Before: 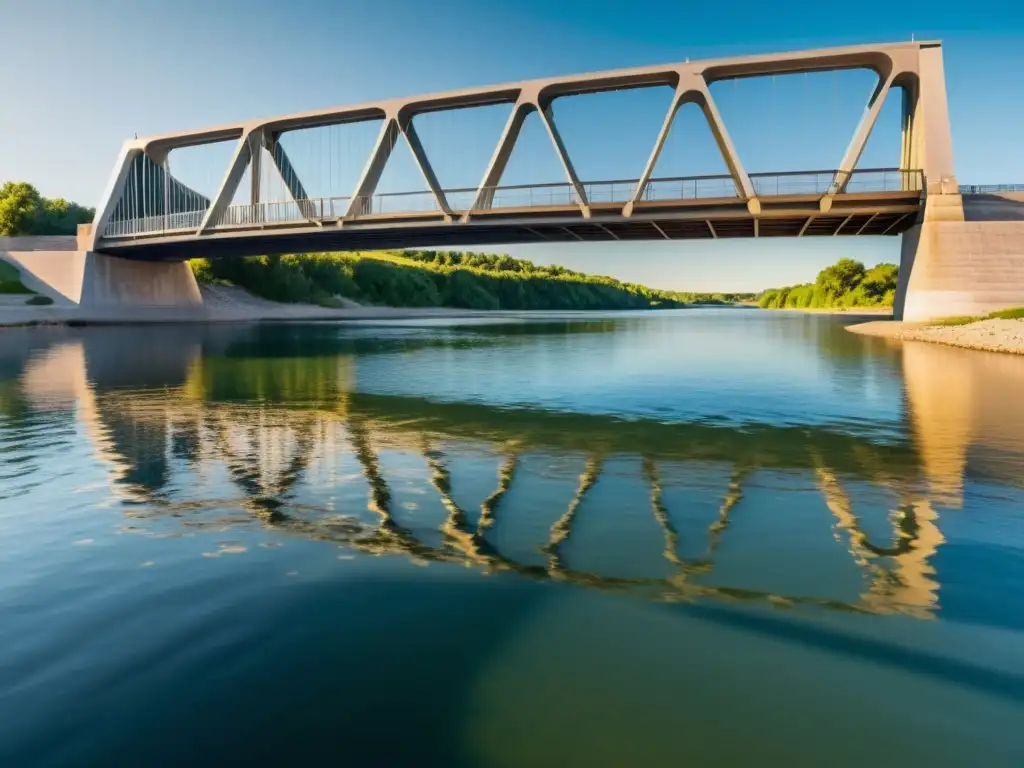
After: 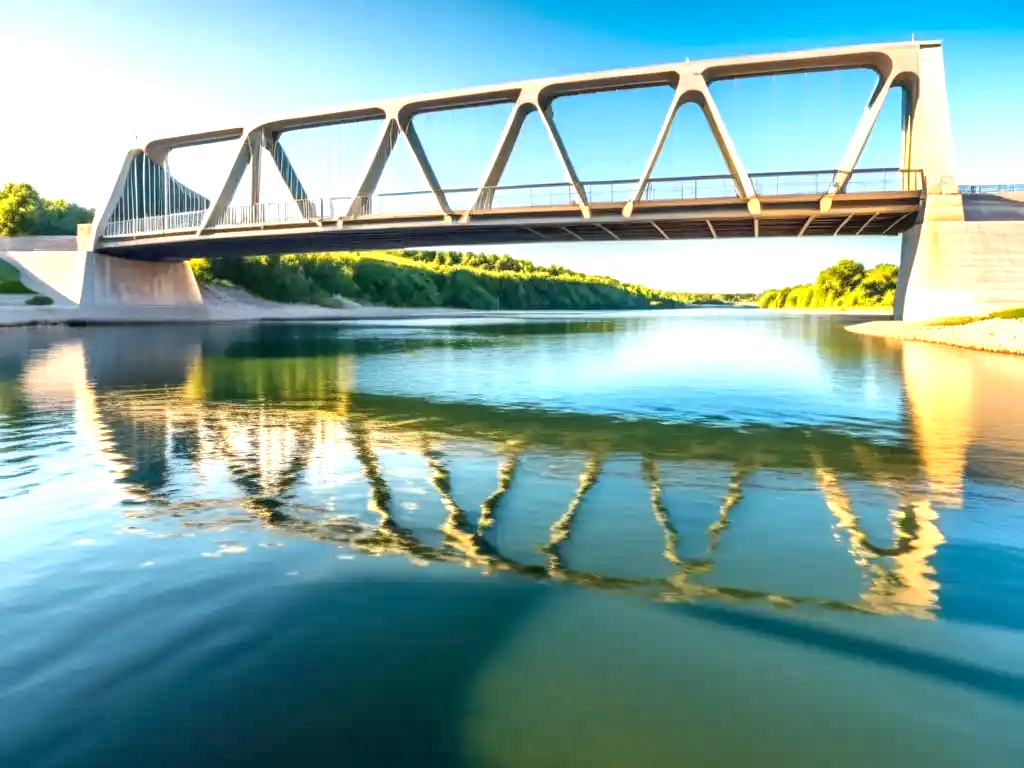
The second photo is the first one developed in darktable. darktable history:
exposure: black level correction 0.001, exposure 1.132 EV, compensate highlight preservation false
local contrast: on, module defaults
